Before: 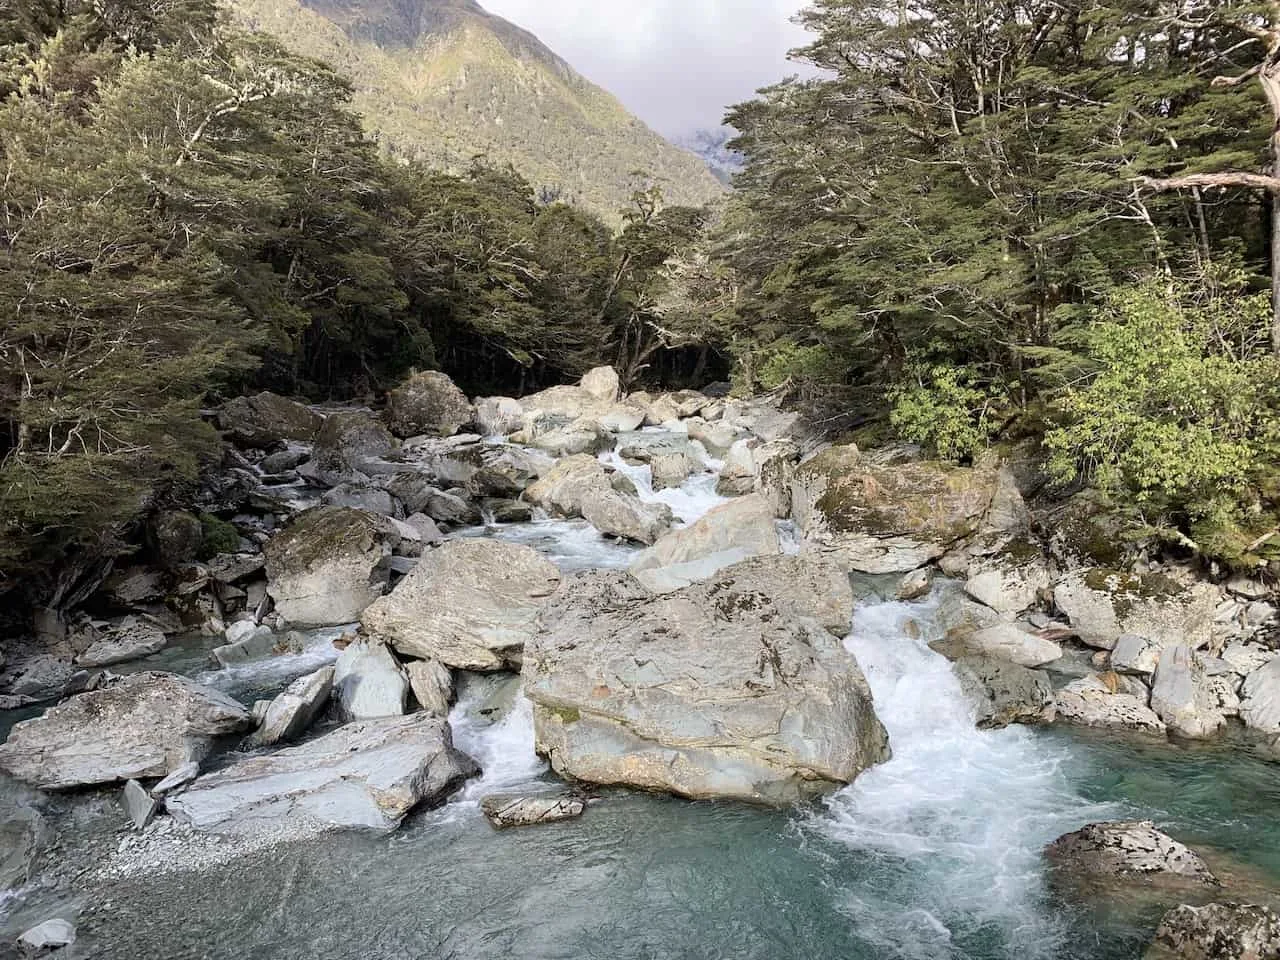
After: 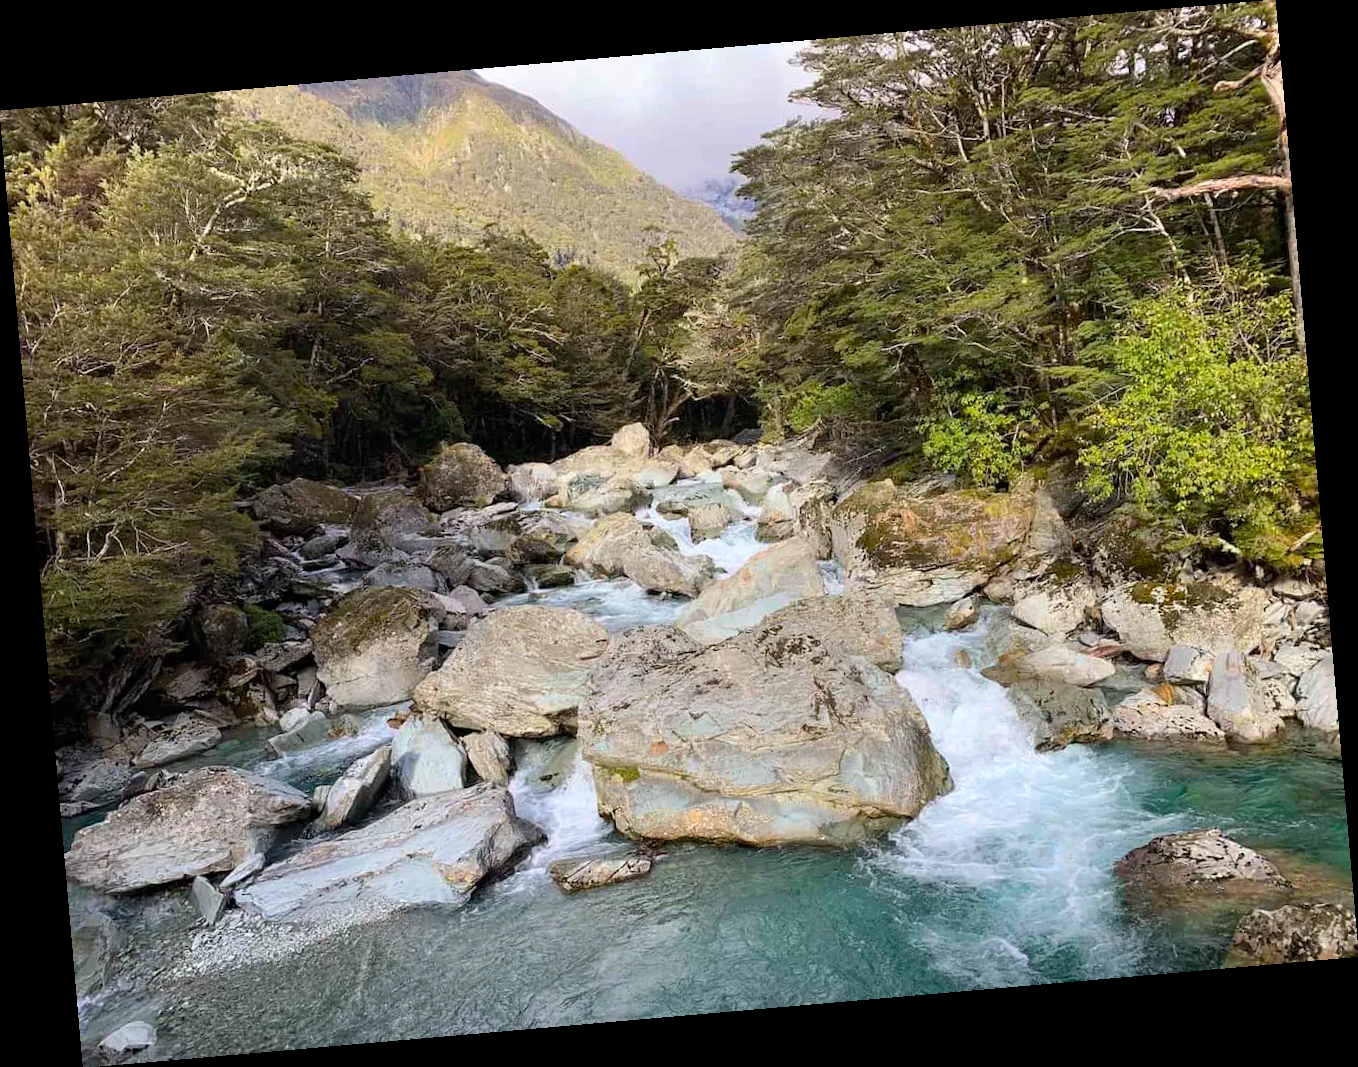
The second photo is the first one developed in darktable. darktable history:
rotate and perspective: rotation -4.98°, automatic cropping off
color balance rgb: perceptual saturation grading › global saturation 30%, global vibrance 20%
